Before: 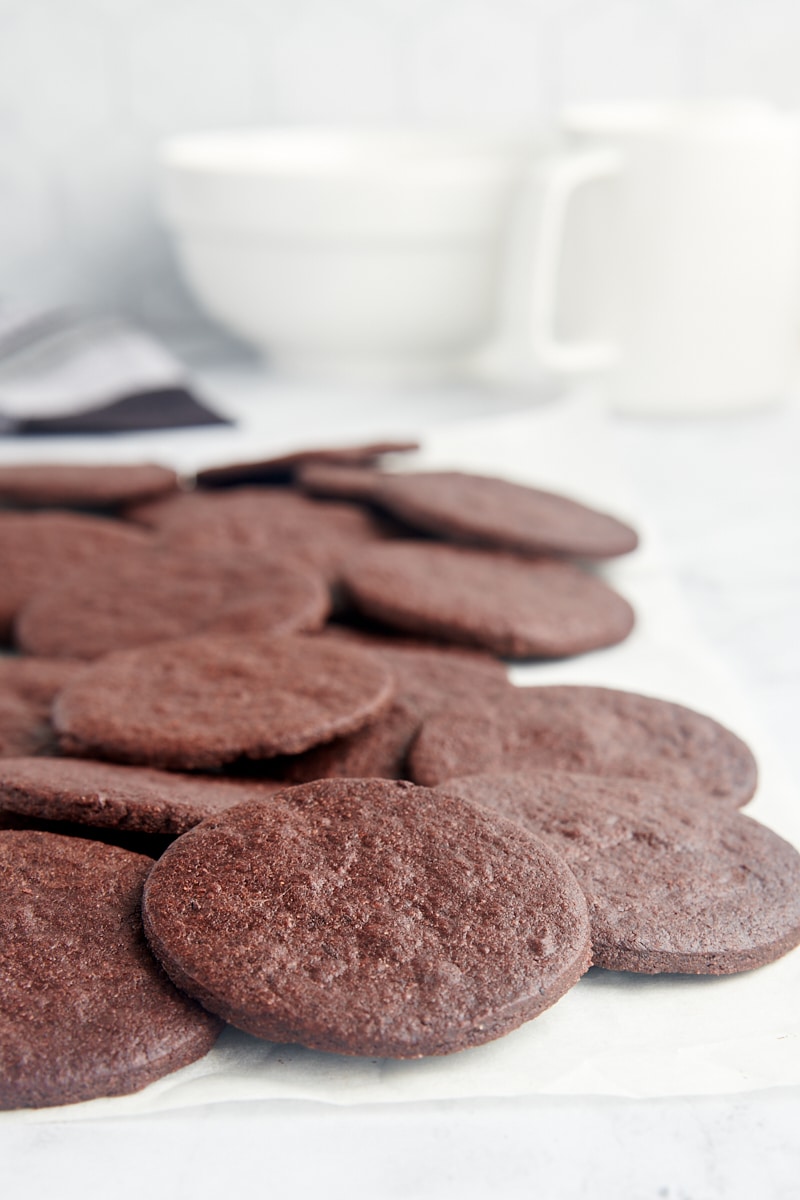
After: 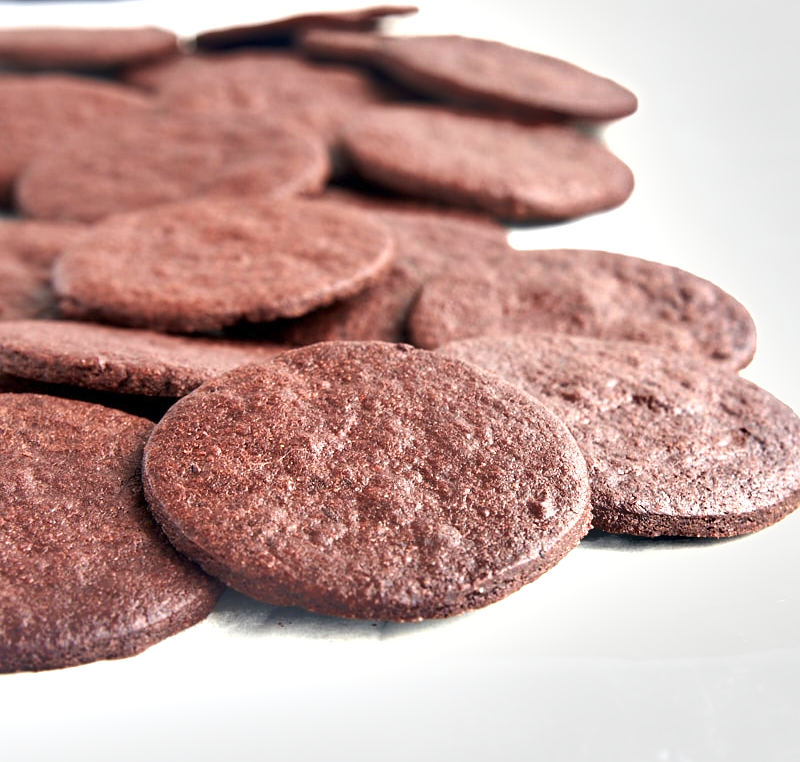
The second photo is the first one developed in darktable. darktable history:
shadows and highlights: shadows 22.7, highlights -48.71, soften with gaussian
exposure: exposure 1 EV, compensate highlight preservation false
crop and rotate: top 36.435%
